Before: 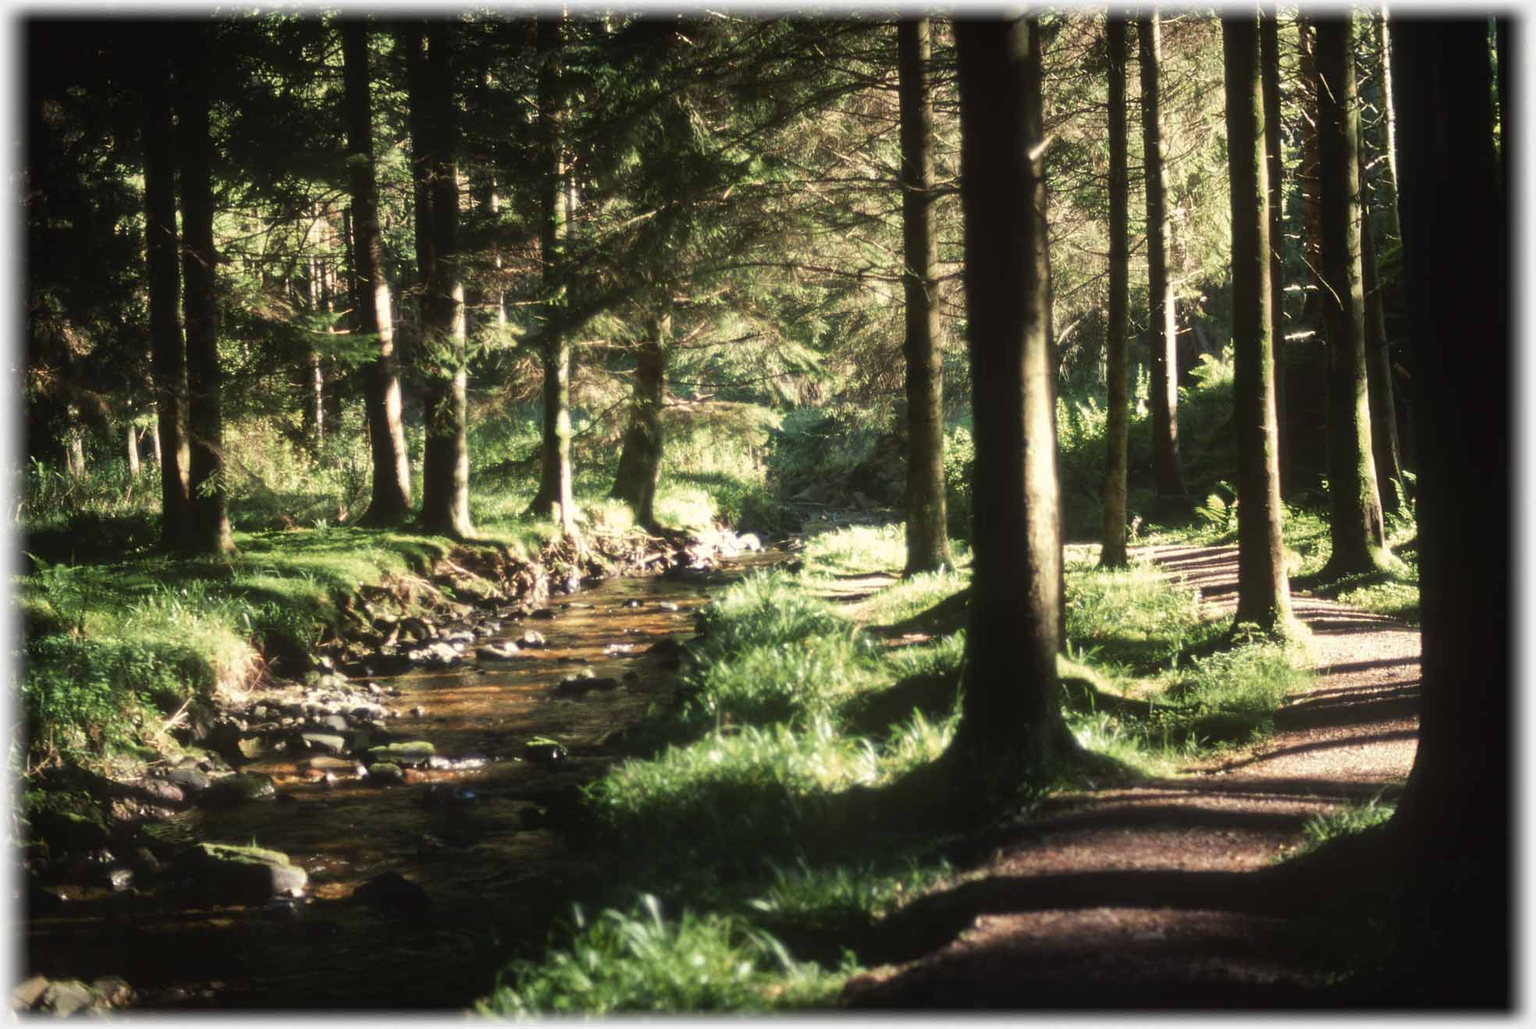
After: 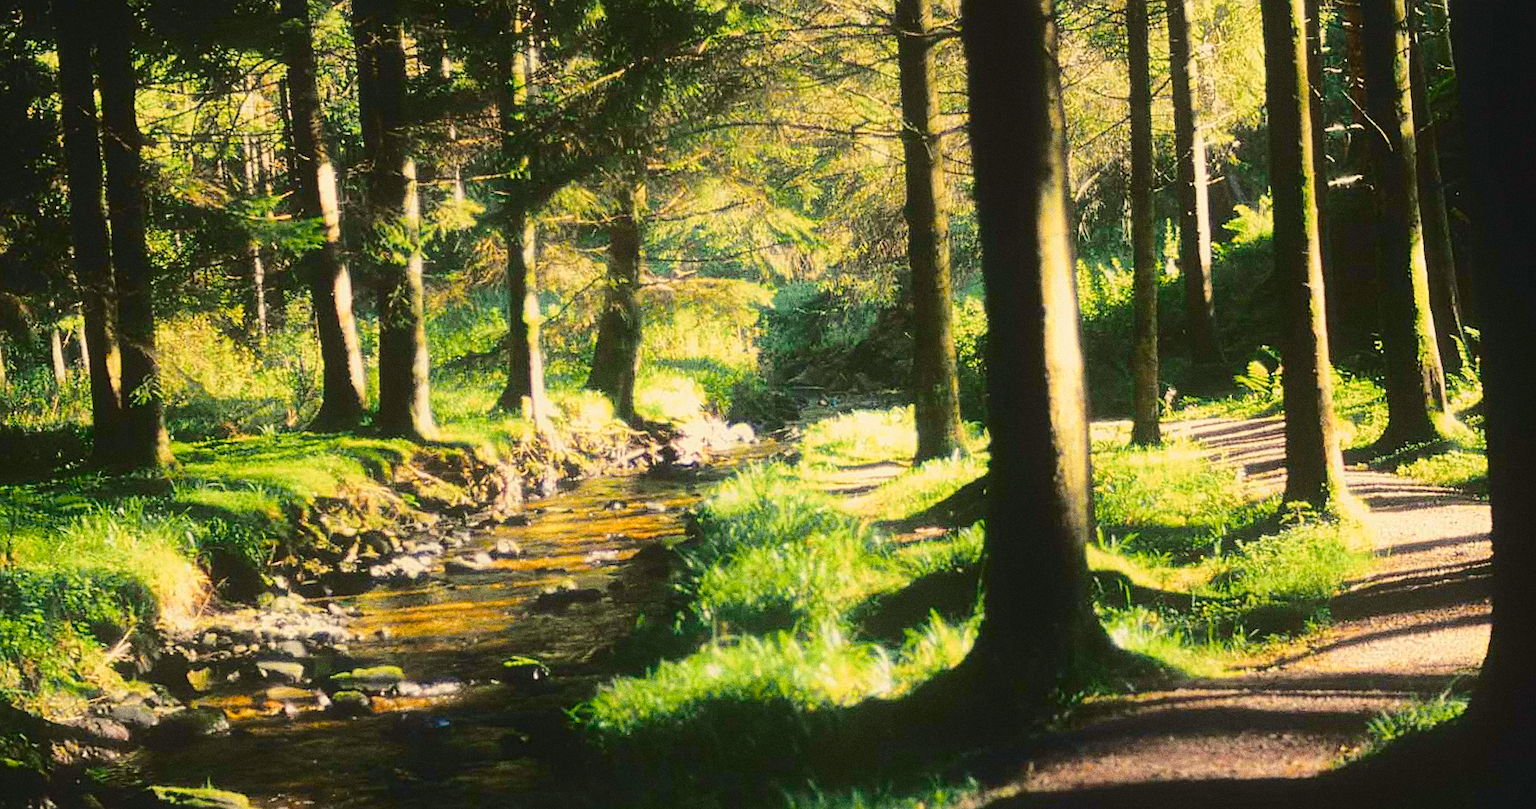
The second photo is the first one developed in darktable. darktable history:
tone curve: curves: ch0 [(0, 0.011) (0.104, 0.085) (0.236, 0.234) (0.398, 0.507) (0.498, 0.621) (0.65, 0.757) (0.835, 0.883) (1, 0.961)]; ch1 [(0, 0) (0.353, 0.344) (0.43, 0.401) (0.479, 0.476) (0.502, 0.502) (0.54, 0.542) (0.602, 0.613) (0.638, 0.668) (0.693, 0.727) (1, 1)]; ch2 [(0, 0) (0.34, 0.314) (0.434, 0.43) (0.5, 0.506) (0.521, 0.54) (0.54, 0.56) (0.595, 0.613) (0.644, 0.729) (1, 1)], color space Lab, independent channels, preserve colors none
grain: coarseness 0.09 ISO, strength 40%
contrast equalizer: y [[0.5, 0.496, 0.435, 0.435, 0.496, 0.5], [0.5 ×6], [0.5 ×6], [0 ×6], [0 ×6]]
rotate and perspective: rotation -2.12°, lens shift (vertical) 0.009, lens shift (horizontal) -0.008, automatic cropping original format, crop left 0.036, crop right 0.964, crop top 0.05, crop bottom 0.959
sharpen: on, module defaults
crop and rotate: left 2.991%, top 13.302%, right 1.981%, bottom 12.636%
color balance rgb: shadows lift › chroma 2%, shadows lift › hue 219.6°, power › hue 313.2°, highlights gain › chroma 3%, highlights gain › hue 75.6°, global offset › luminance 0.5%, perceptual saturation grading › global saturation 15.33%, perceptual saturation grading › highlights -19.33%, perceptual saturation grading › shadows 20%, global vibrance 20%
